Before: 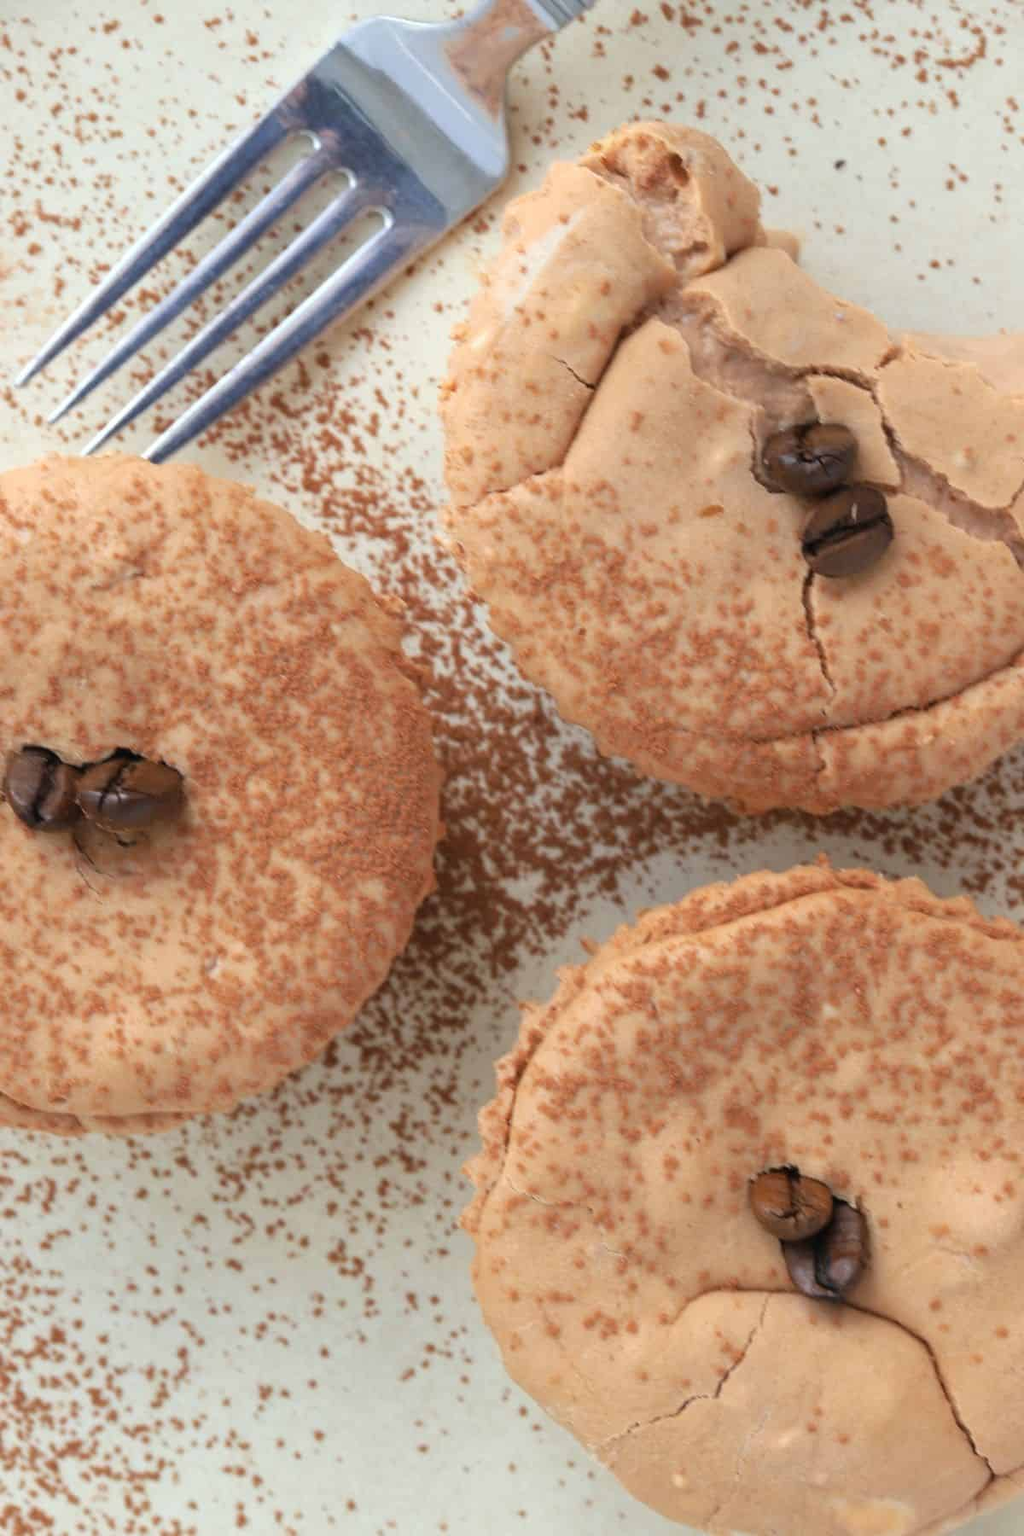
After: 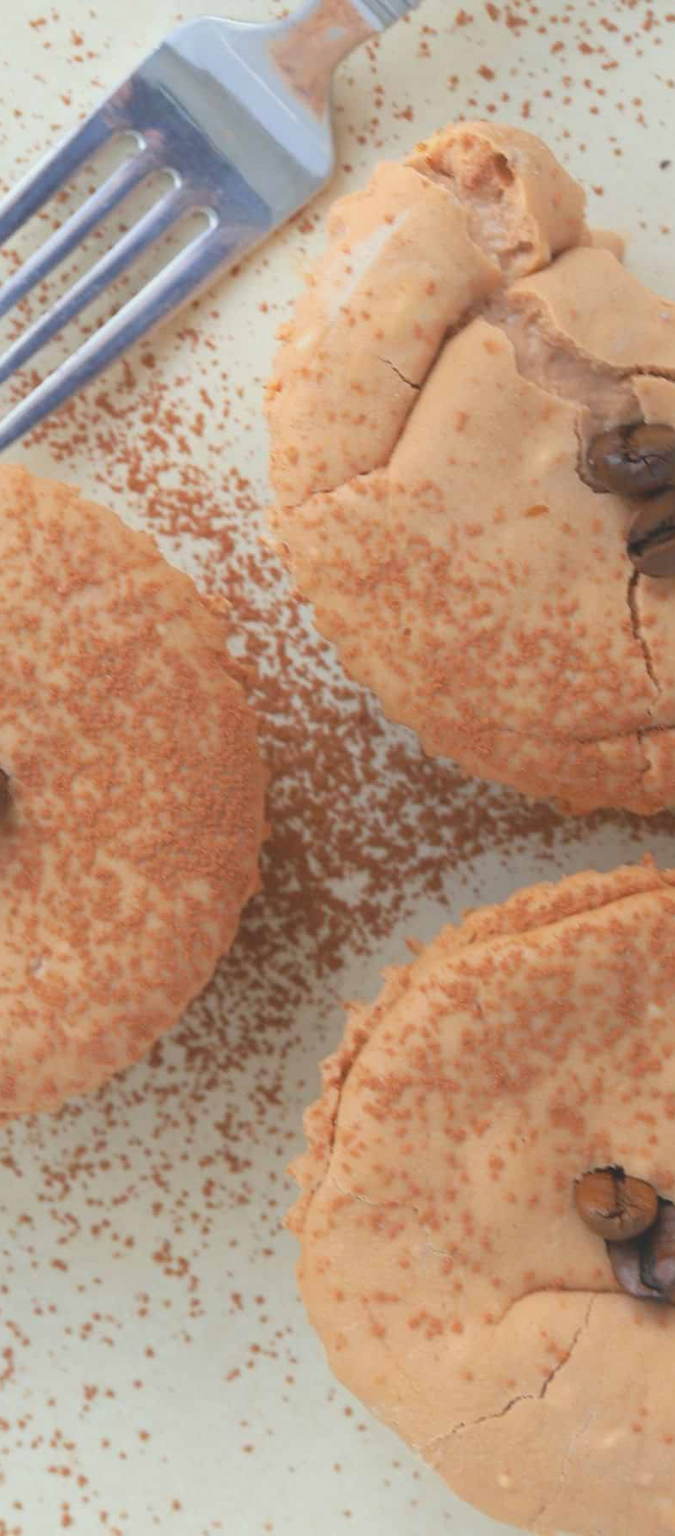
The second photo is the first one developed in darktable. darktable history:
local contrast: detail 70%
crop: left 17.161%, right 16.829%
